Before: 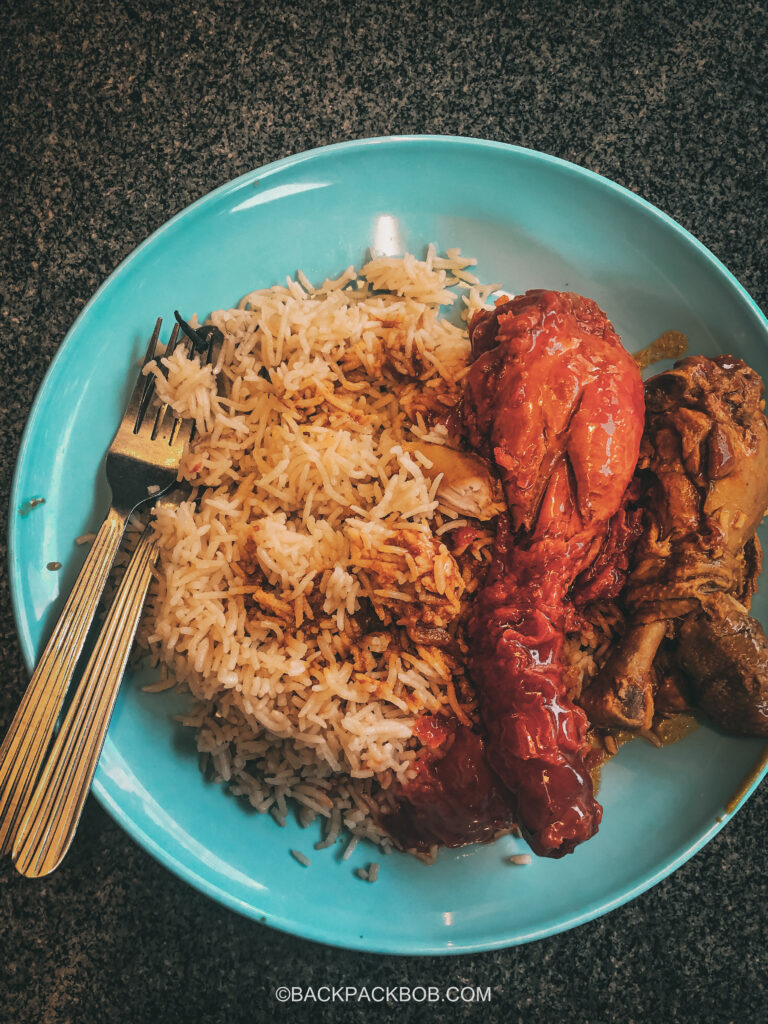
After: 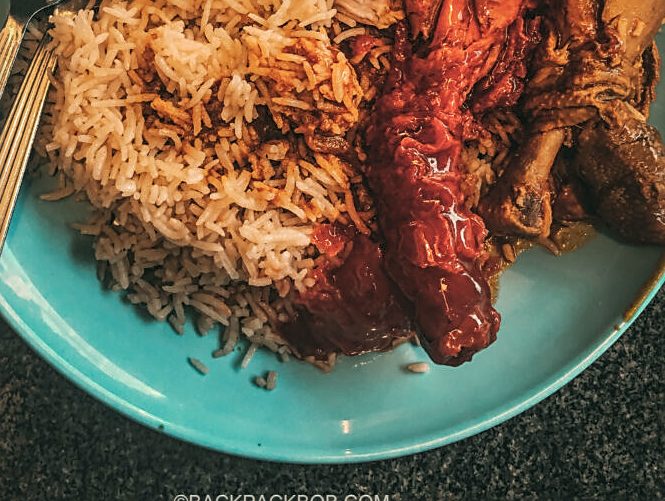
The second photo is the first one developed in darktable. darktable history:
crop and rotate: left 13.306%, top 48.129%, bottom 2.928%
local contrast: on, module defaults
sharpen: on, module defaults
white balance: red 1.029, blue 0.92
